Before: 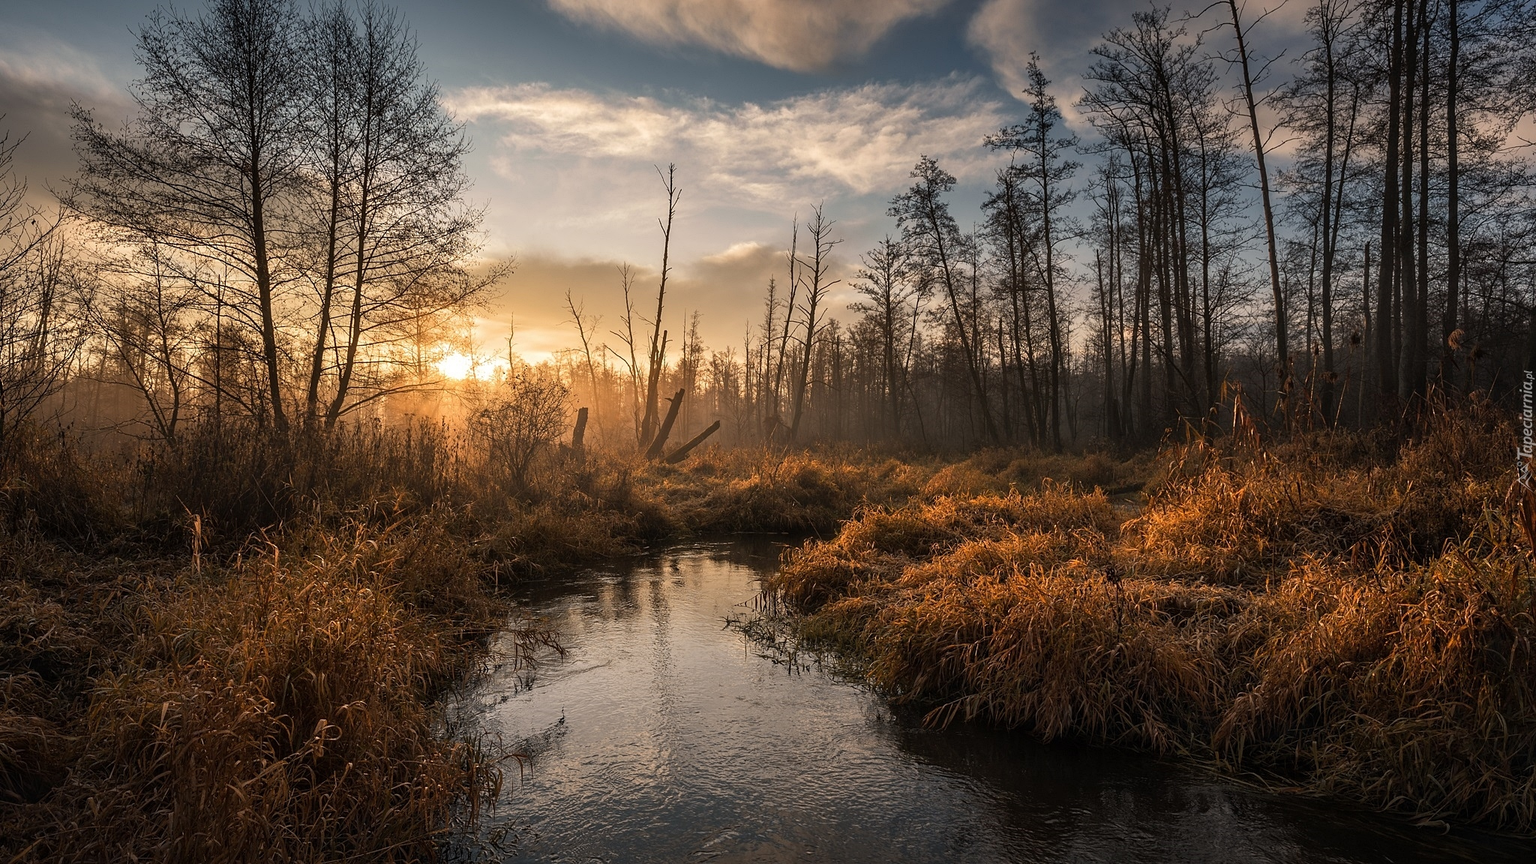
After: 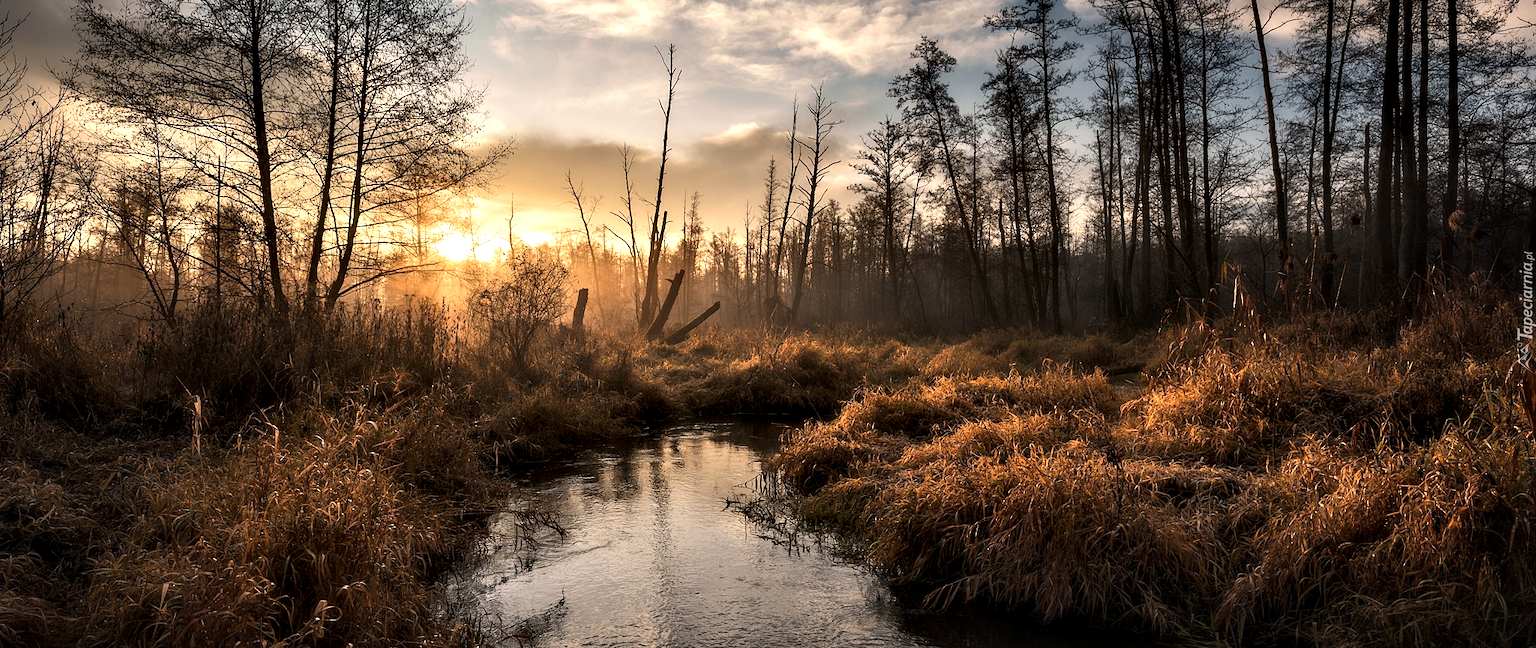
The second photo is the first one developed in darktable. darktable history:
contrast equalizer: y [[0.514, 0.573, 0.581, 0.508, 0.5, 0.5], [0.5 ×6], [0.5 ×6], [0 ×6], [0 ×6]]
crop: top 13.819%, bottom 11.169%
tone equalizer: -8 EV -0.417 EV, -7 EV -0.389 EV, -6 EV -0.333 EV, -5 EV -0.222 EV, -3 EV 0.222 EV, -2 EV 0.333 EV, -1 EV 0.389 EV, +0 EV 0.417 EV, edges refinement/feathering 500, mask exposure compensation -1.57 EV, preserve details no
